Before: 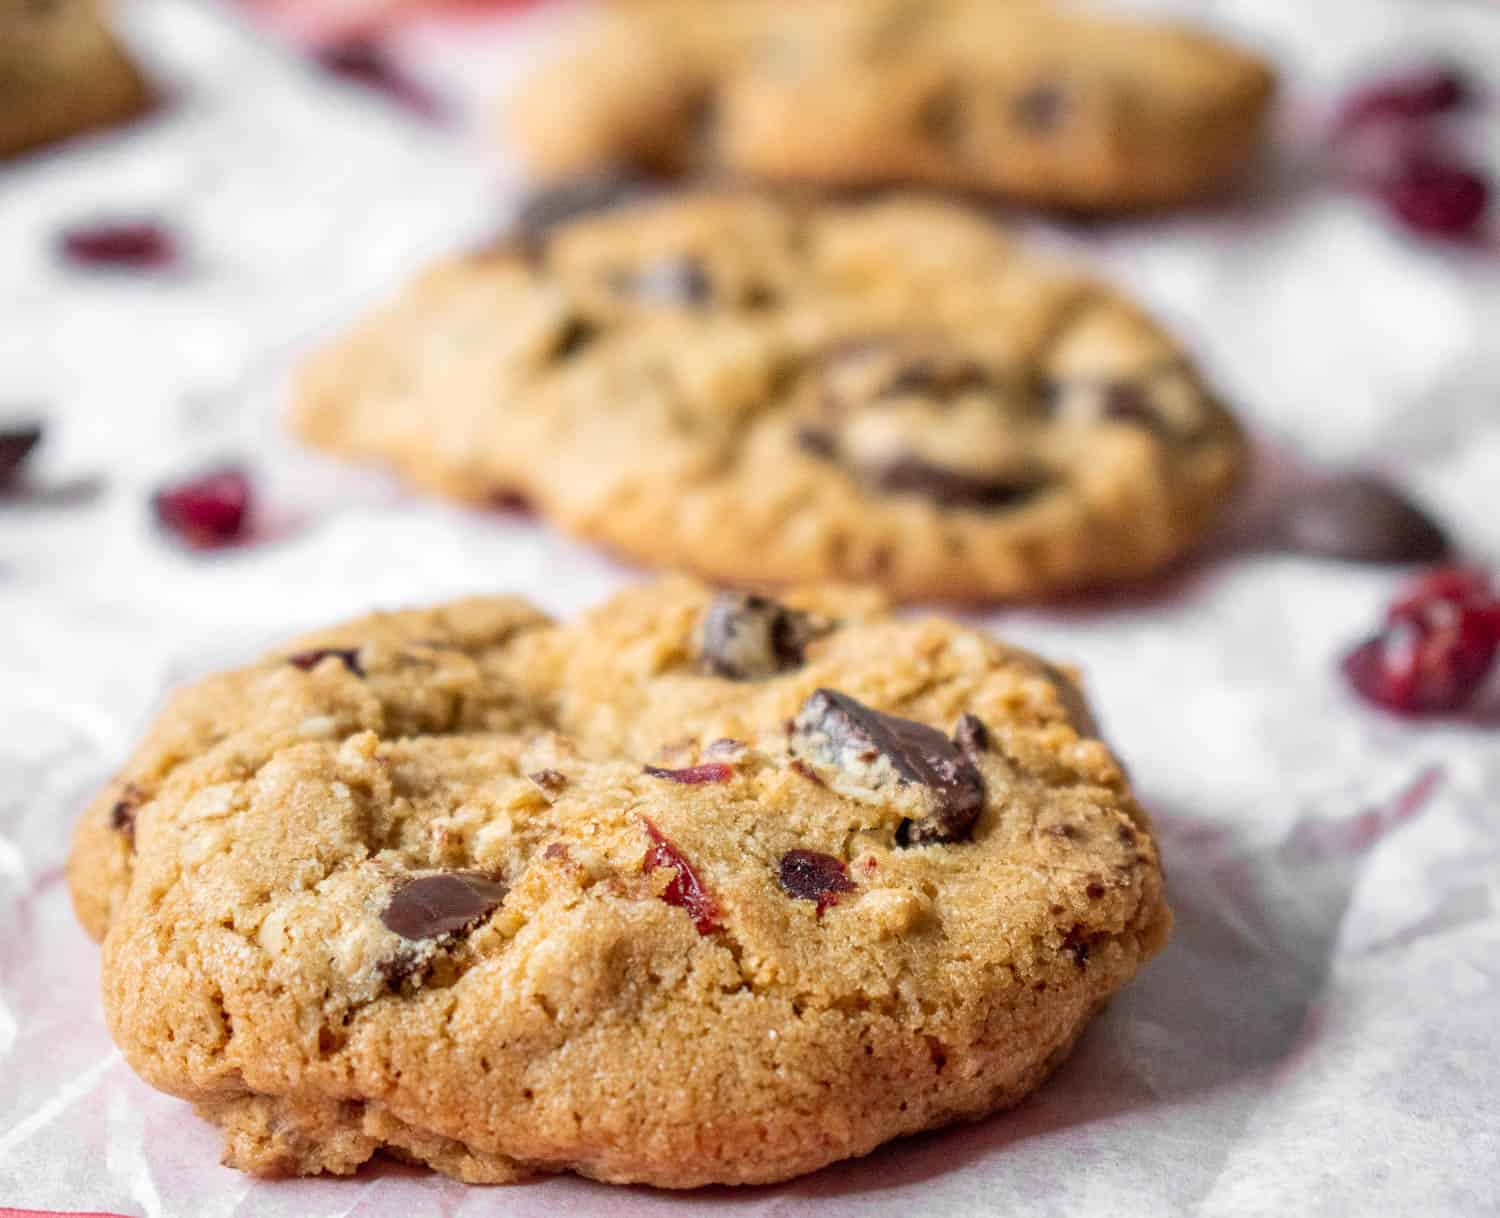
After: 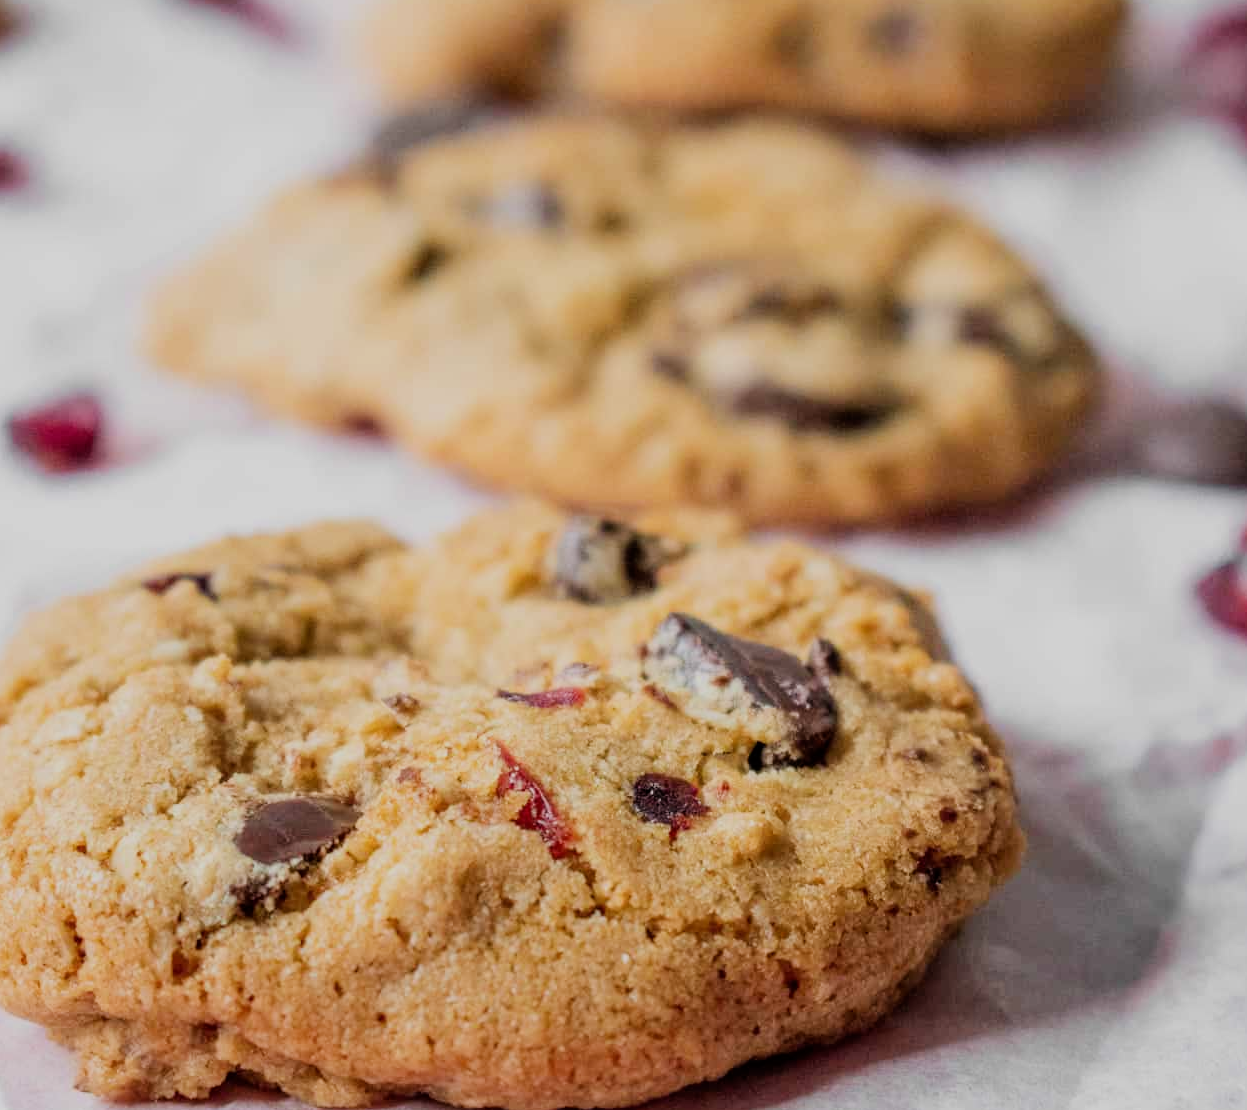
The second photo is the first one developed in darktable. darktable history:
filmic rgb: black relative exposure -7.65 EV, white relative exposure 4.56 EV, hardness 3.61
crop: left 9.823%, top 6.246%, right 6.997%, bottom 2.566%
